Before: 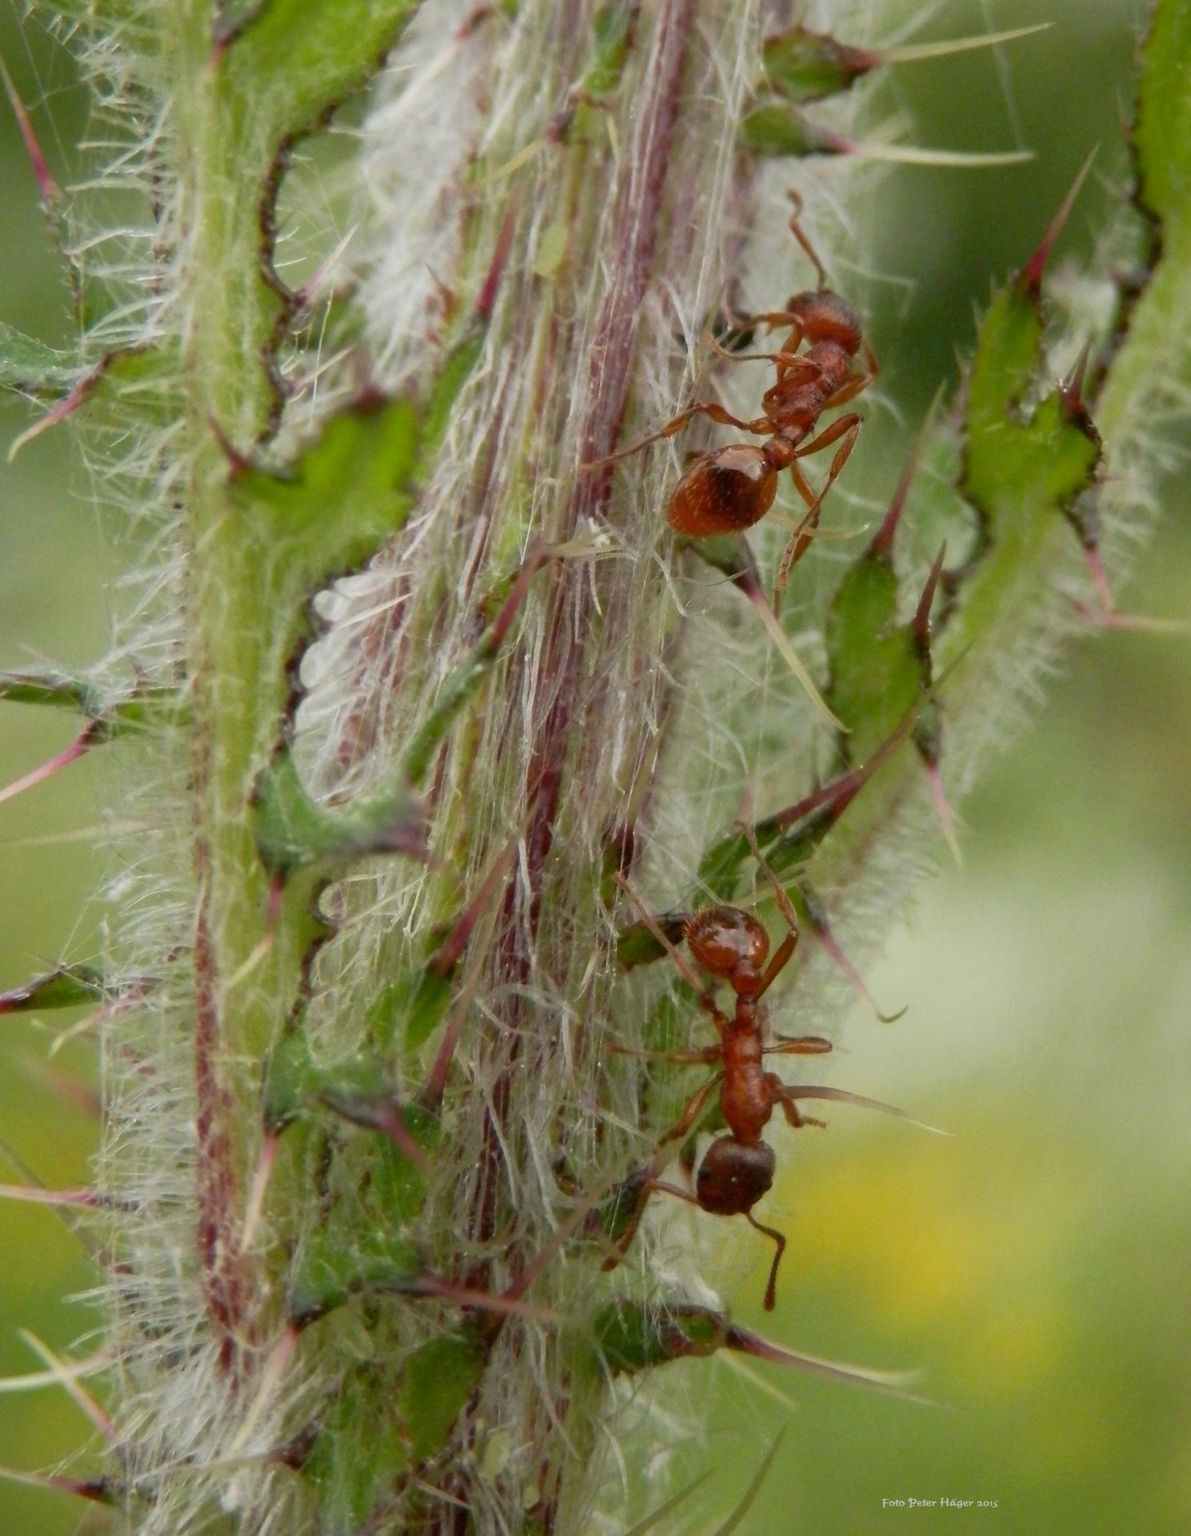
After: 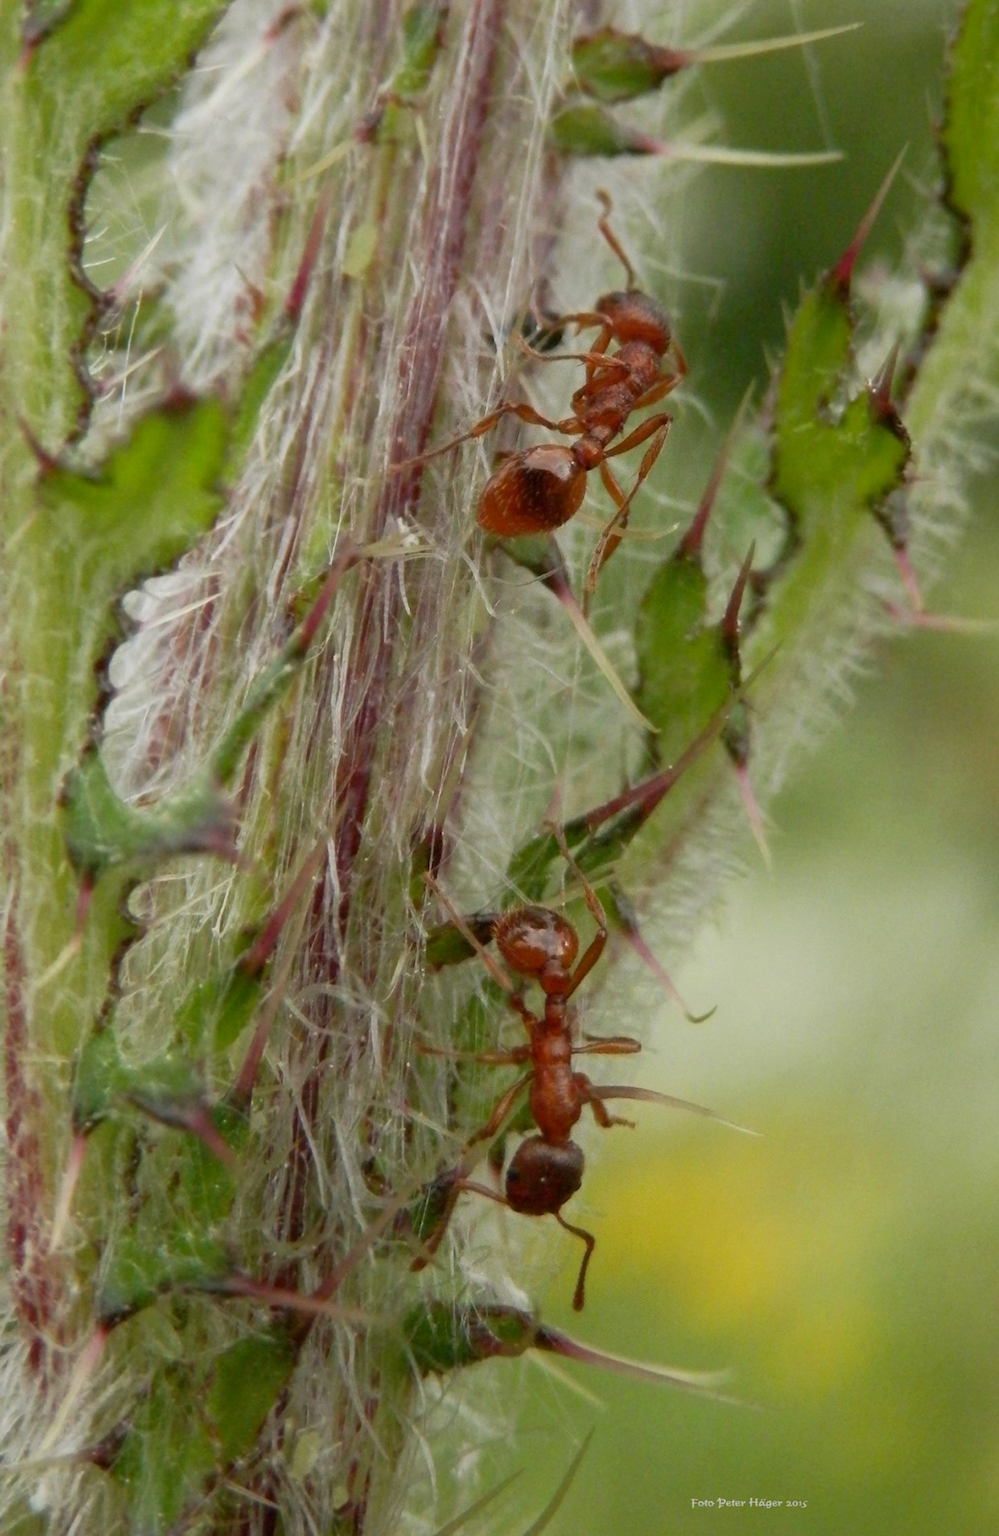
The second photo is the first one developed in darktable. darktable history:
crop: left 16.073%
